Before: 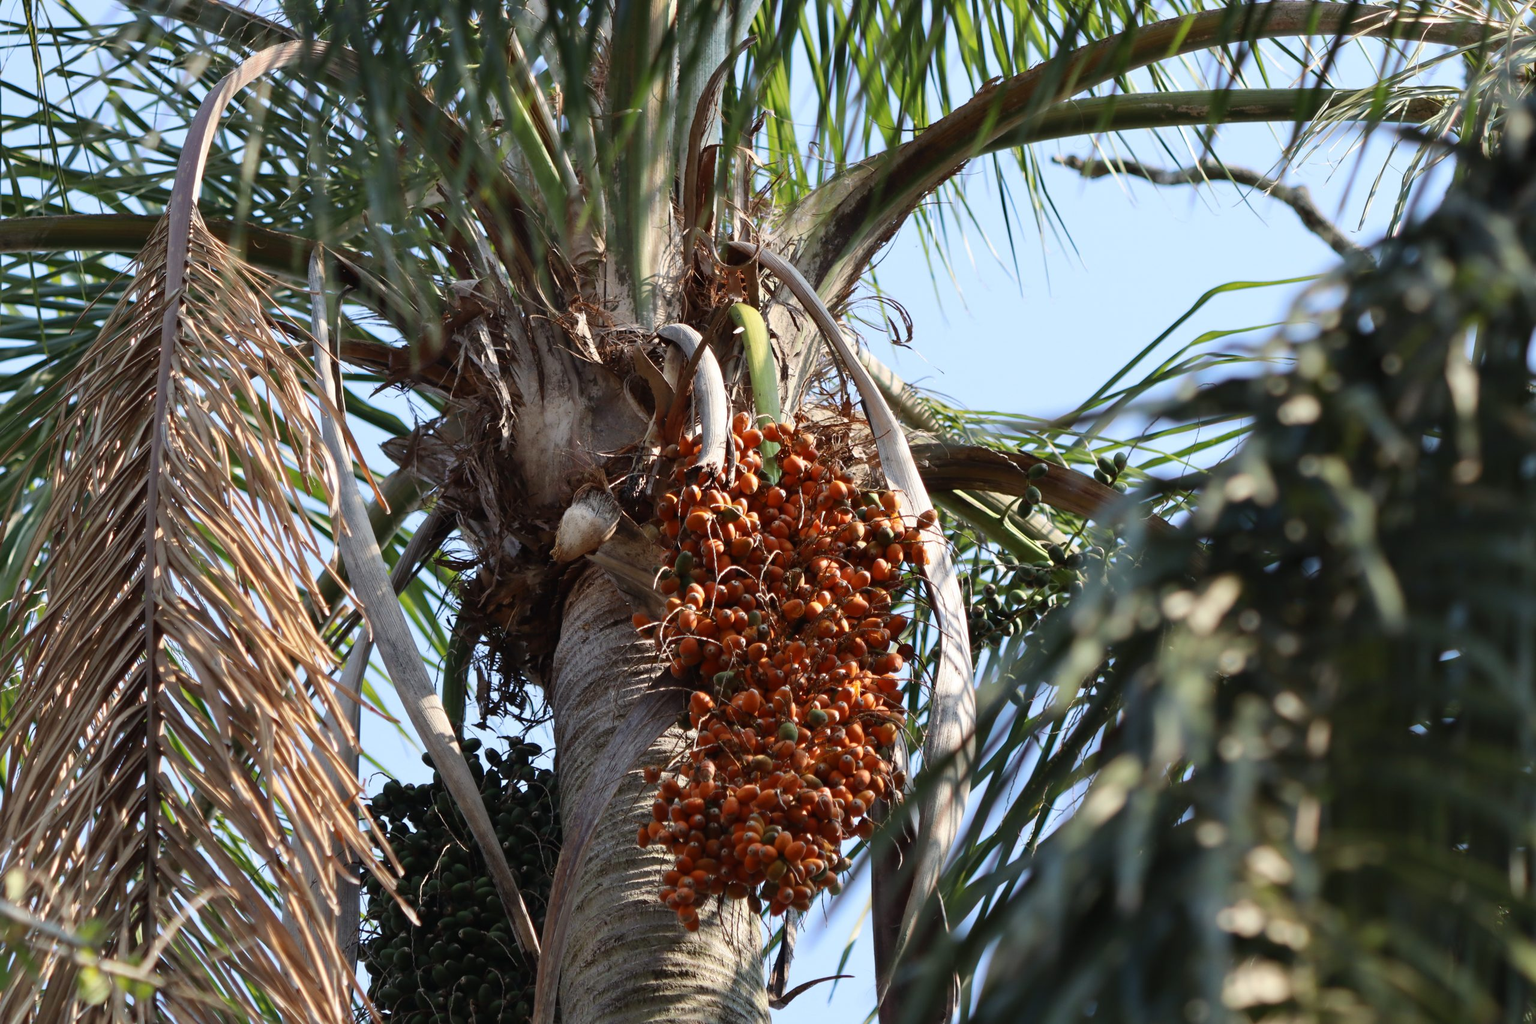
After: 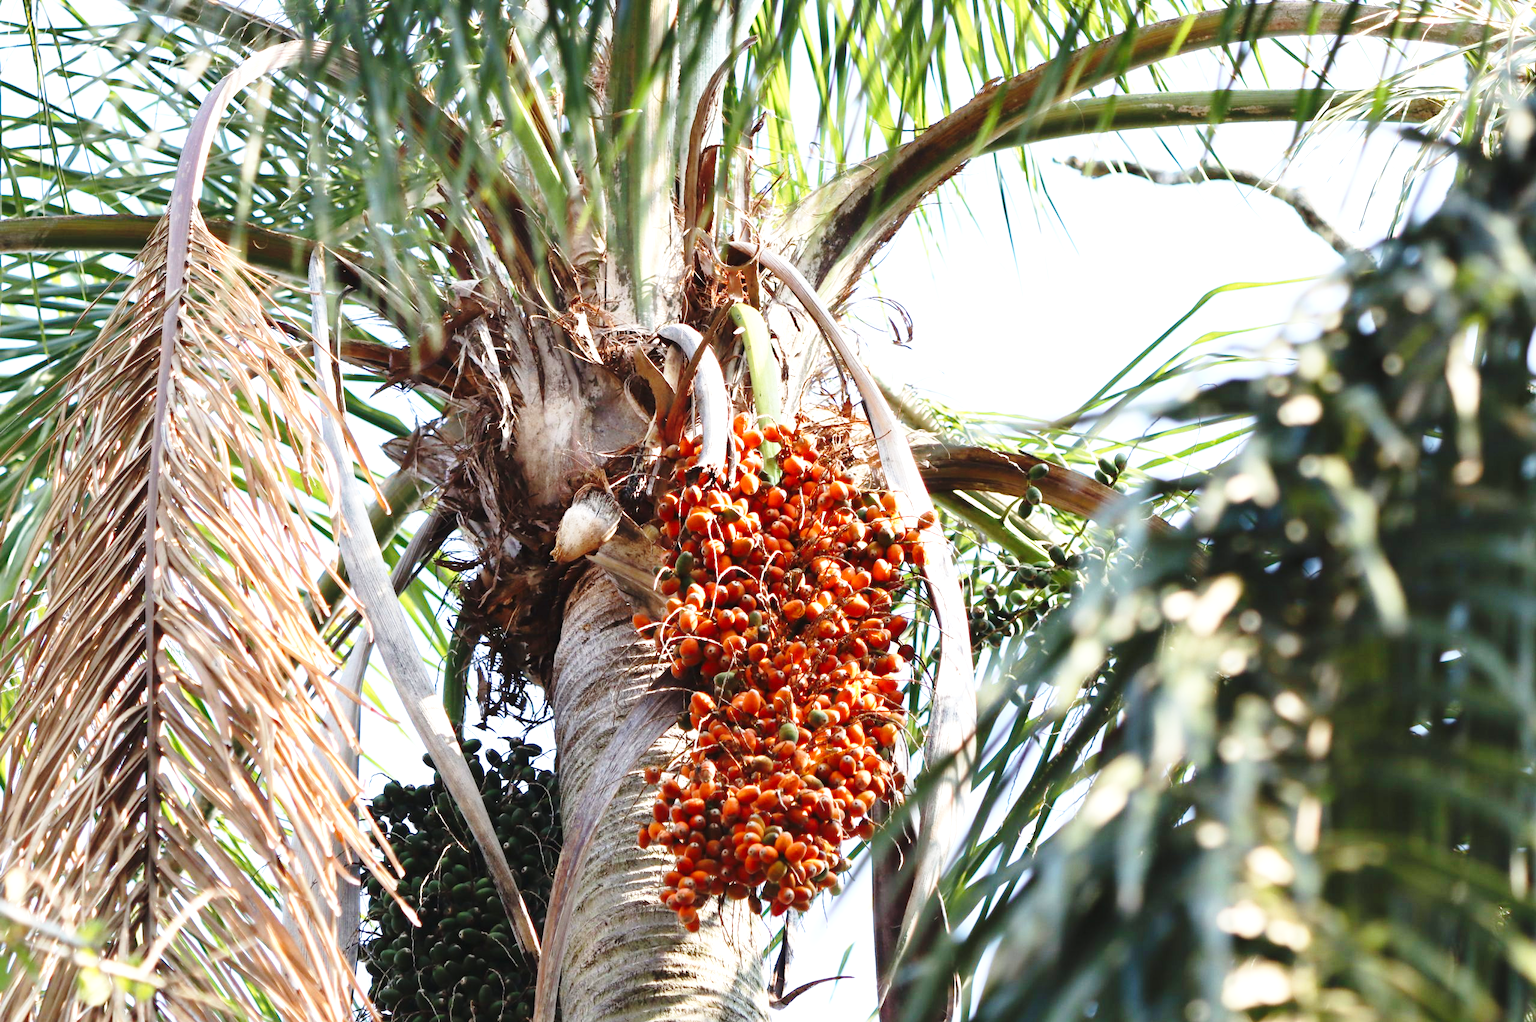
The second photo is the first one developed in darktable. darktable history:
base curve: curves: ch0 [(0, 0) (0.028, 0.03) (0.121, 0.232) (0.46, 0.748) (0.859, 0.968) (1, 1)], preserve colors none
crop: top 0.05%, bottom 0.098%
exposure: black level correction 0, exposure 1.1 EV, compensate exposure bias true, compensate highlight preservation false
